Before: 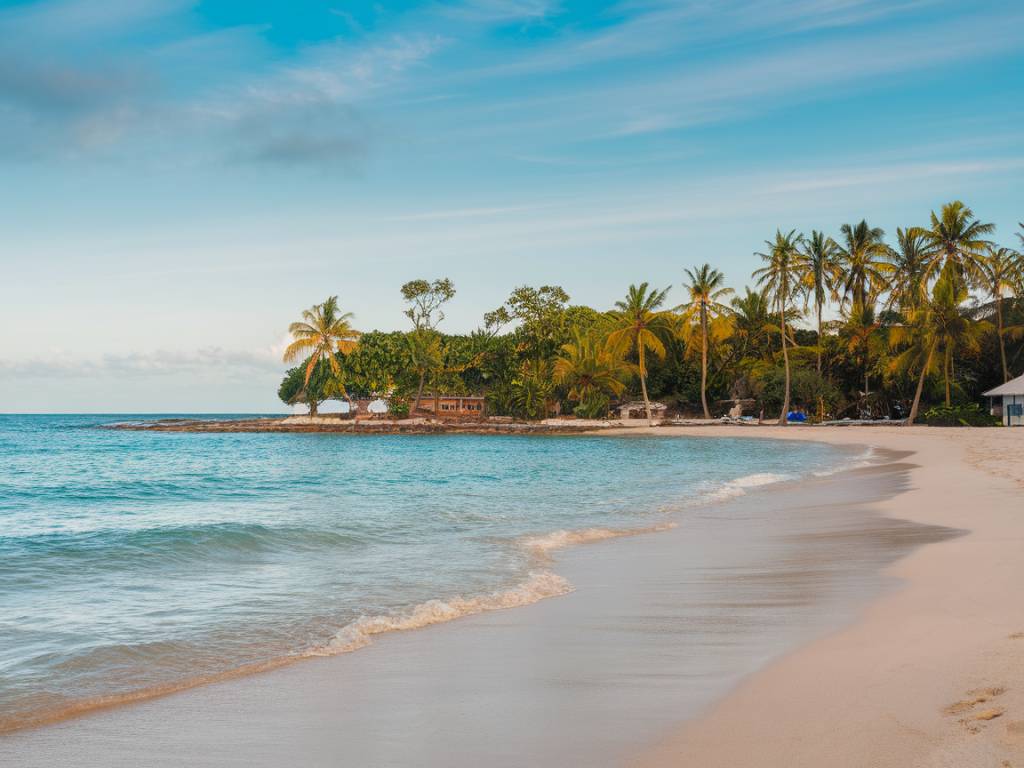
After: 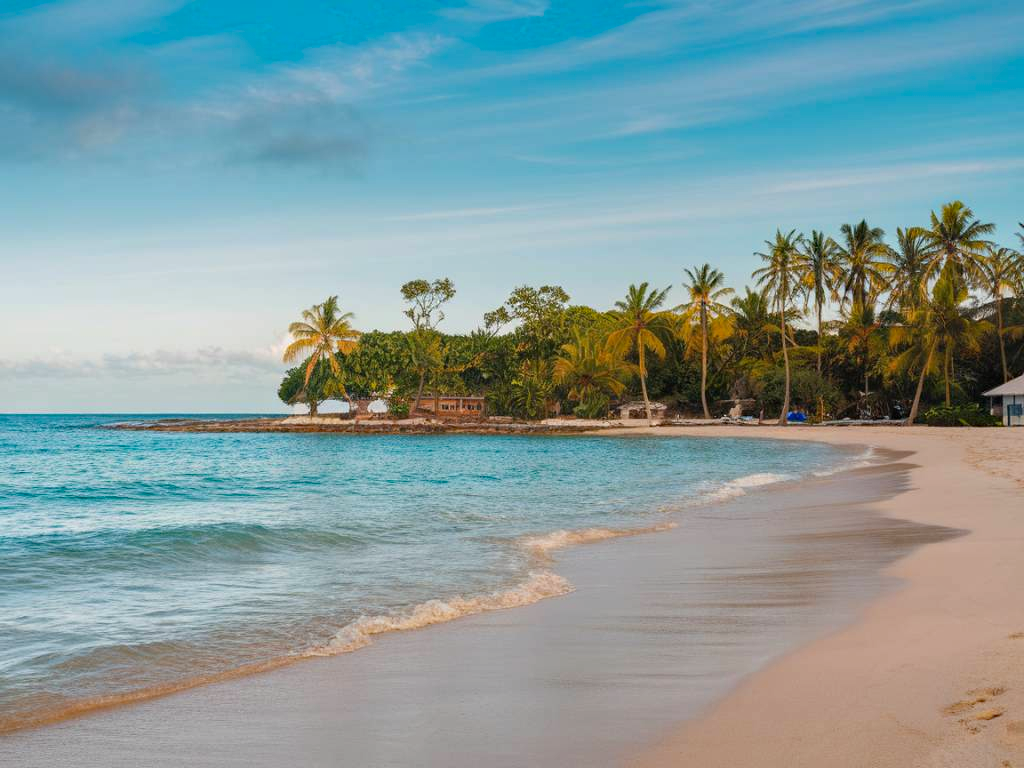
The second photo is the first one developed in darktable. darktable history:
haze removal: strength 0.298, distance 0.253, compatibility mode true, adaptive false
